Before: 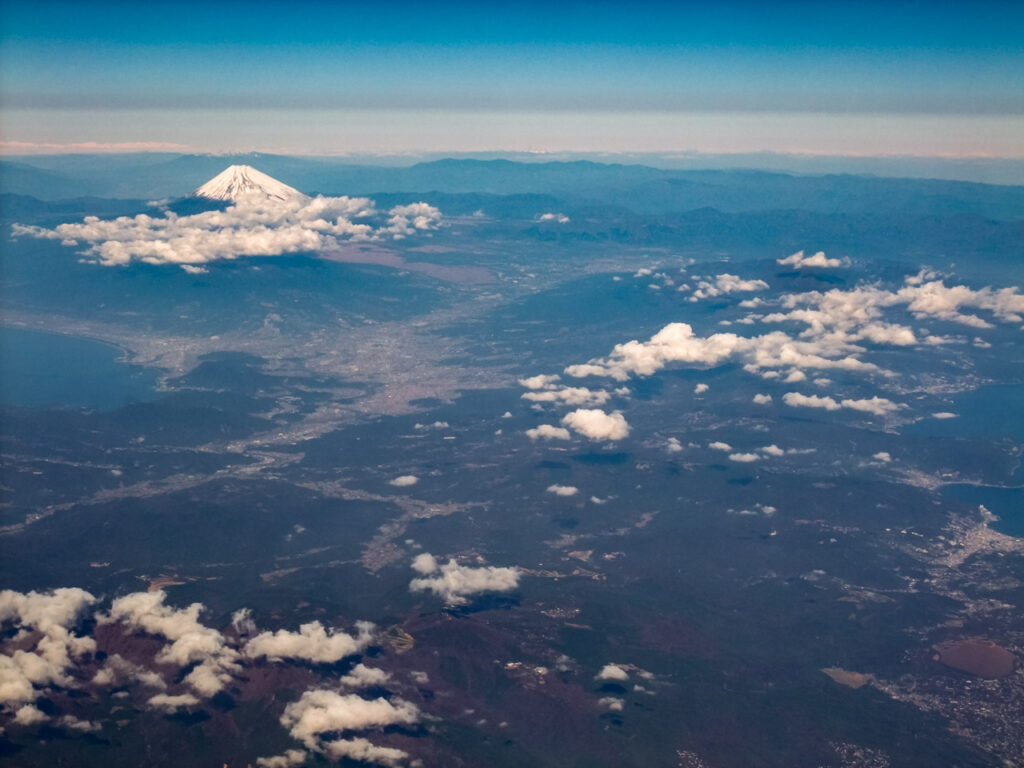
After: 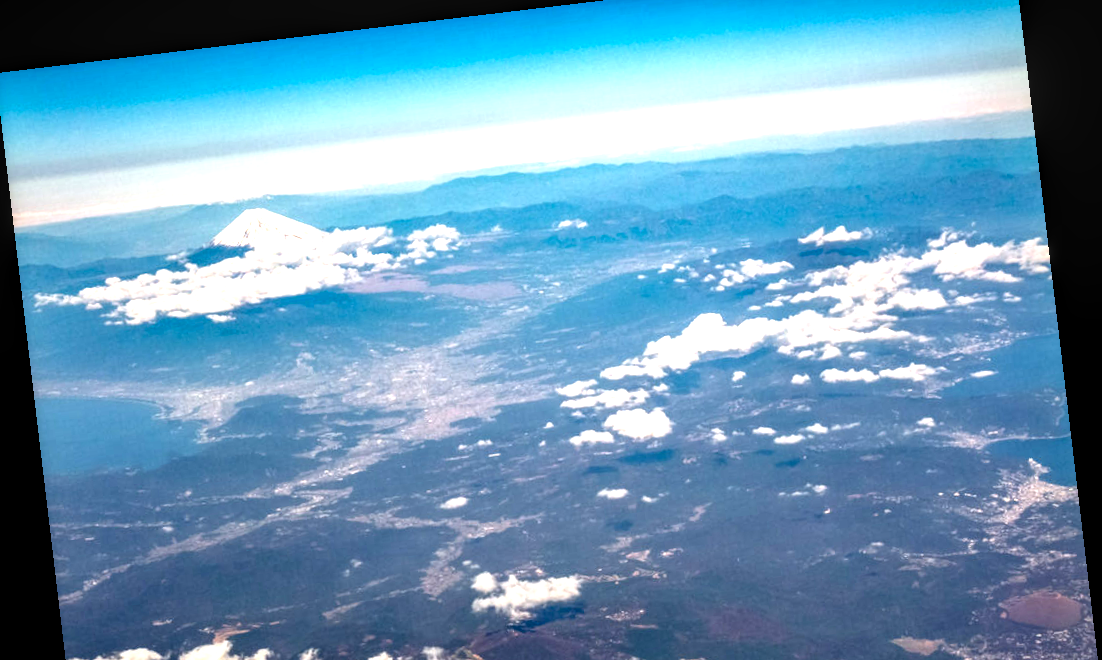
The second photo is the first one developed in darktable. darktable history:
crop: left 0.387%, top 5.469%, bottom 19.809%
local contrast: detail 130%
exposure: black level correction 0.001, exposure 1.398 EV, compensate exposure bias true, compensate highlight preservation false
rotate and perspective: rotation -6.83°, automatic cropping off
